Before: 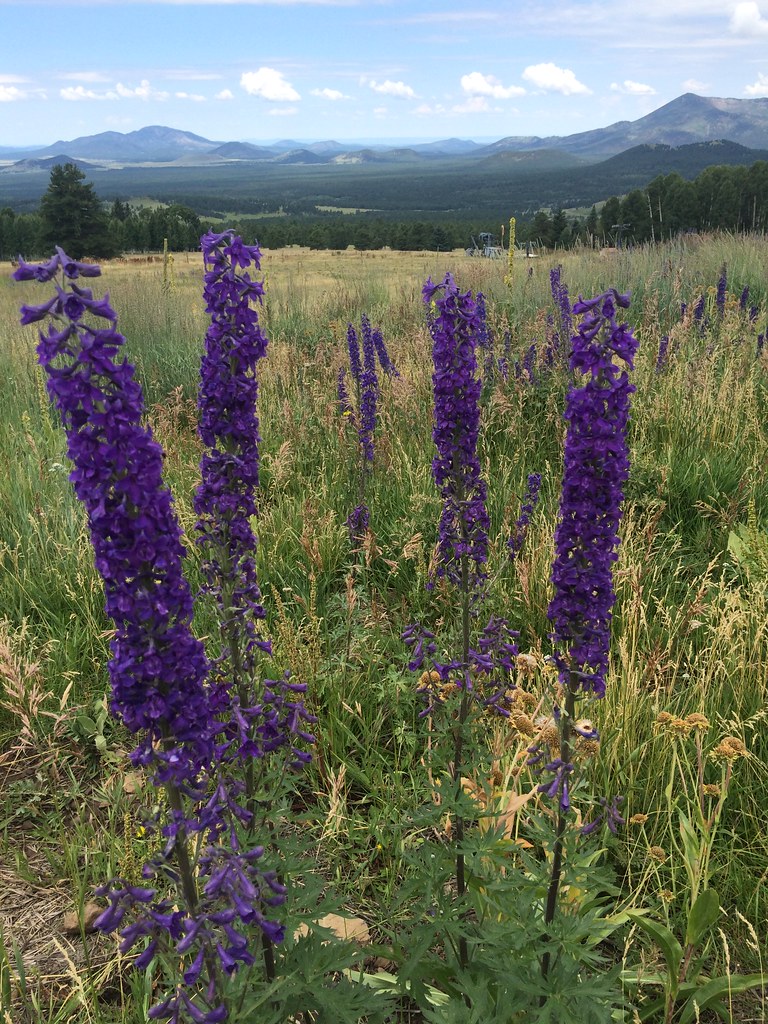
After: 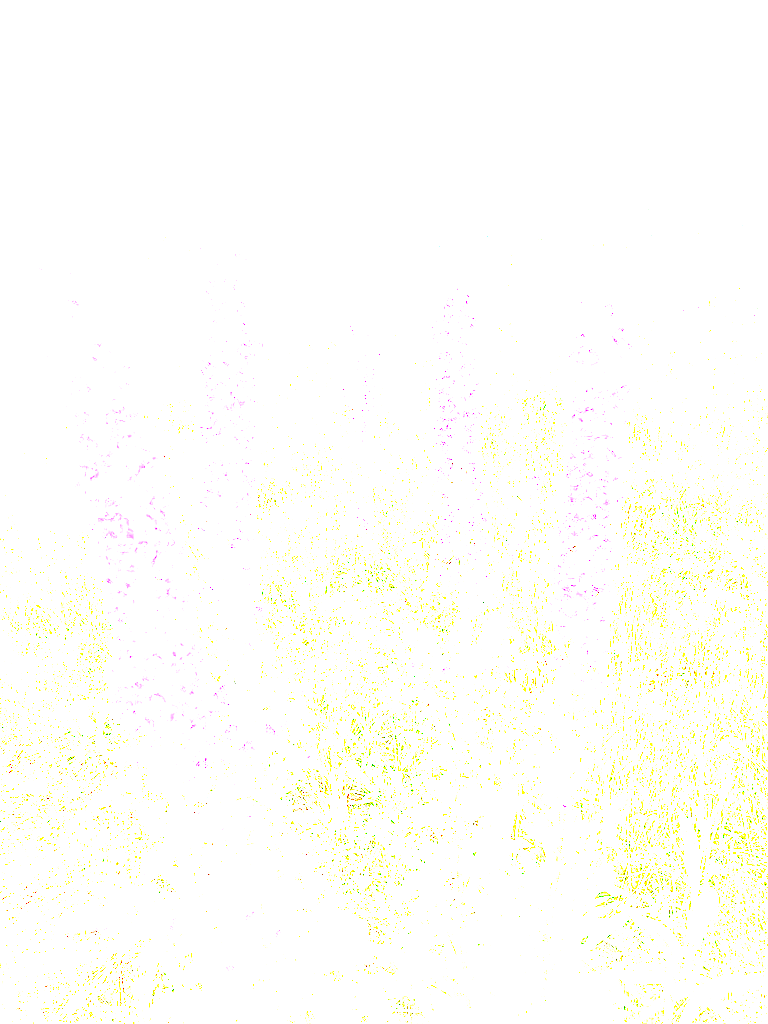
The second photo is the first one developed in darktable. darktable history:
exposure: exposure 7.956 EV, compensate highlight preservation false
